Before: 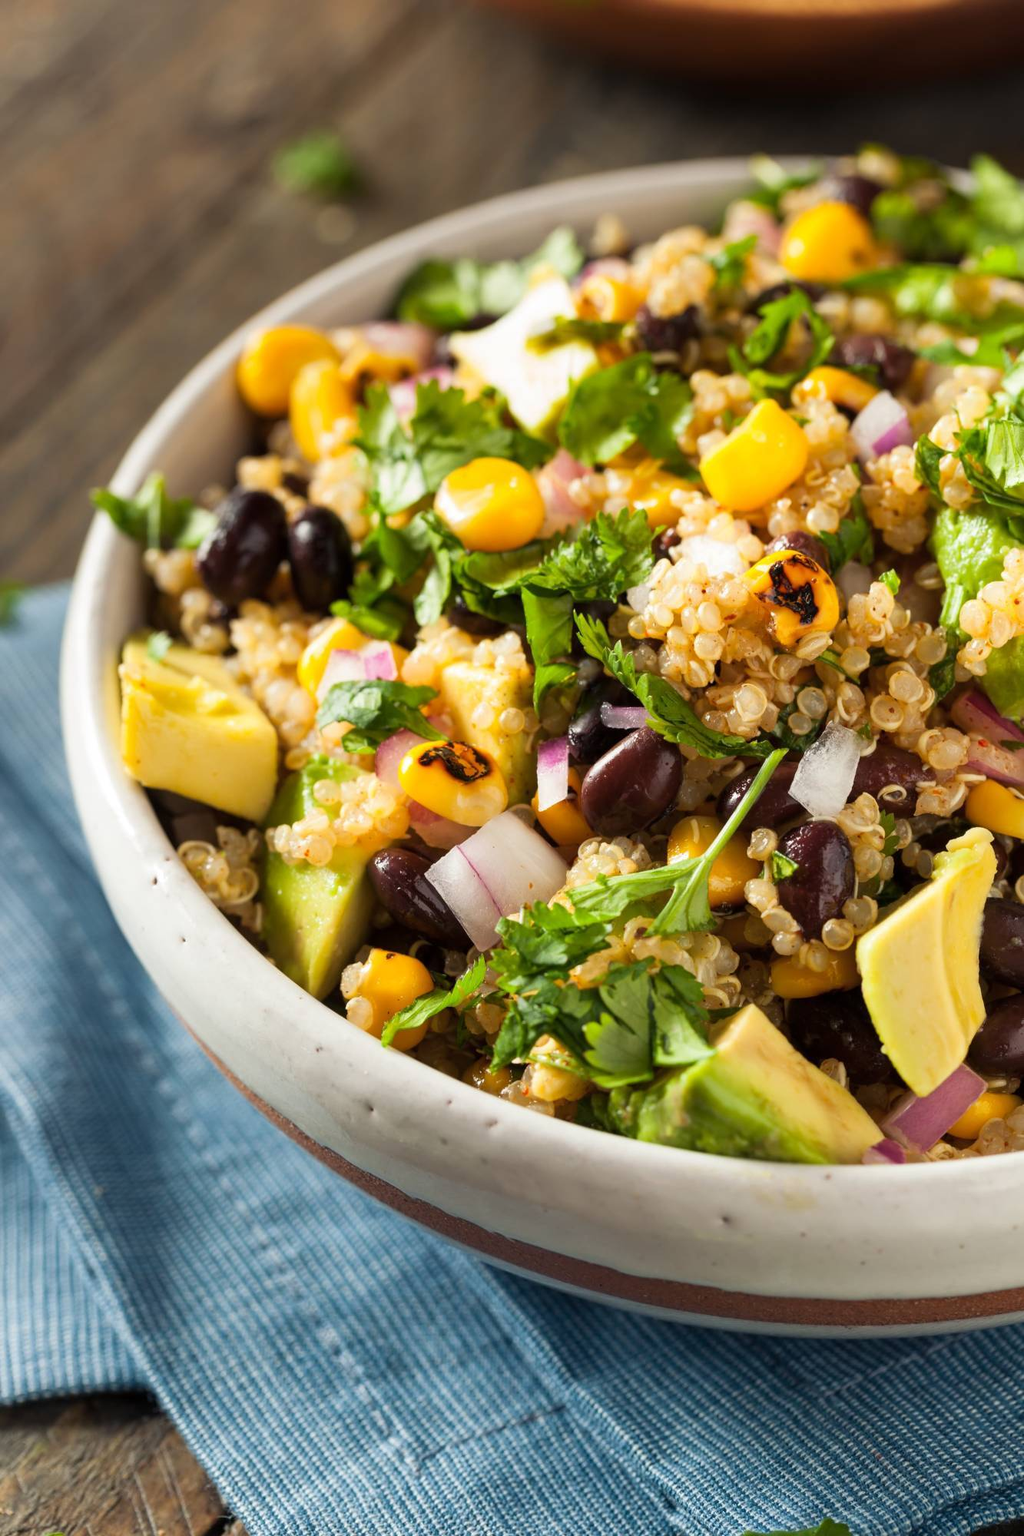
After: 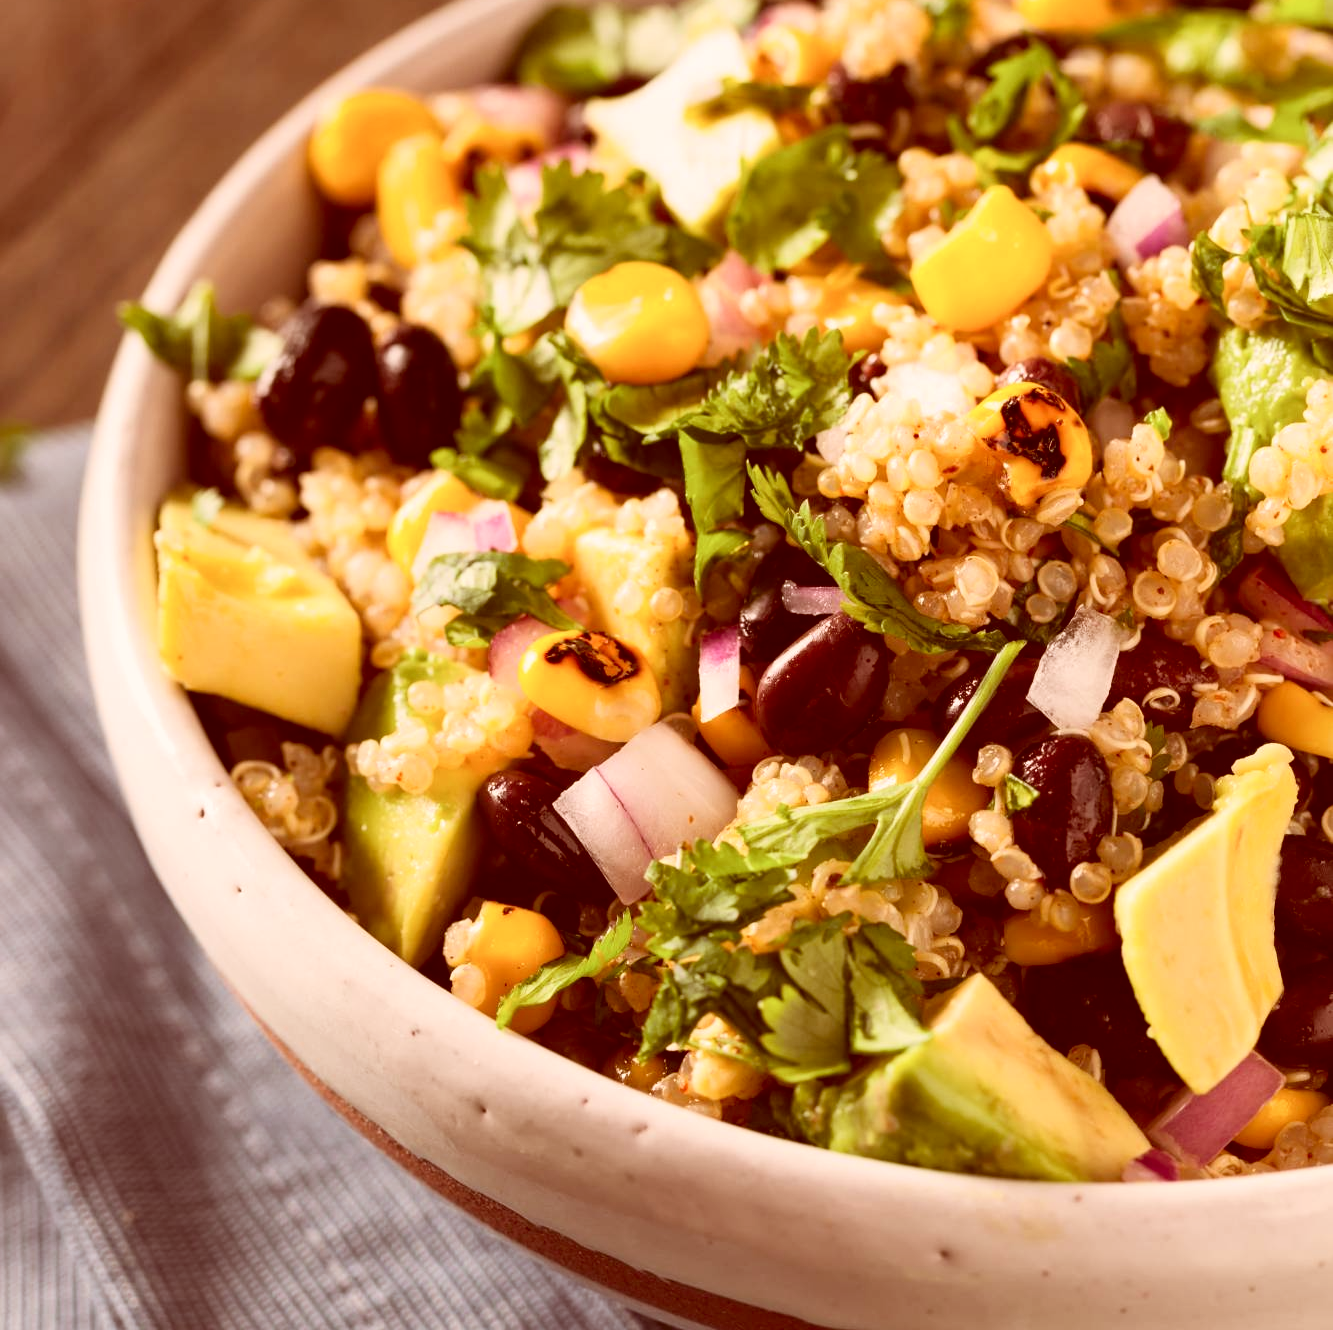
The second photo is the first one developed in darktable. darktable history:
tone curve: curves: ch0 [(0, 0.036) (0.119, 0.115) (0.461, 0.479) (0.715, 0.767) (0.817, 0.865) (1, 0.998)]; ch1 [(0, 0) (0.377, 0.416) (0.44, 0.461) (0.487, 0.49) (0.514, 0.525) (0.538, 0.561) (0.67, 0.713) (1, 1)]; ch2 [(0, 0) (0.38, 0.405) (0.463, 0.445) (0.492, 0.486) (0.529, 0.533) (0.578, 0.59) (0.653, 0.698) (1, 1)], color space Lab, linked channels
crop: top 16.737%, bottom 16.74%
color correction: highlights a* 9.34, highlights b* 8.87, shadows a* 39.56, shadows b* 39.49, saturation 0.777
